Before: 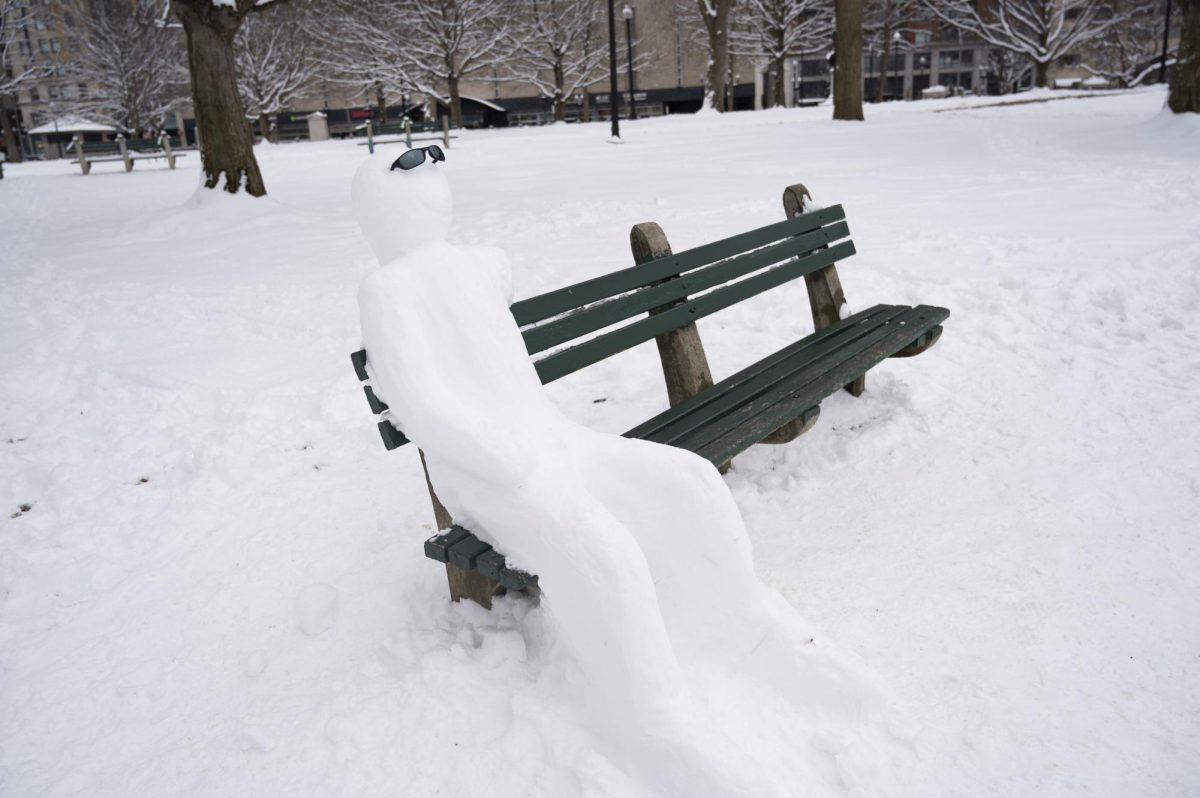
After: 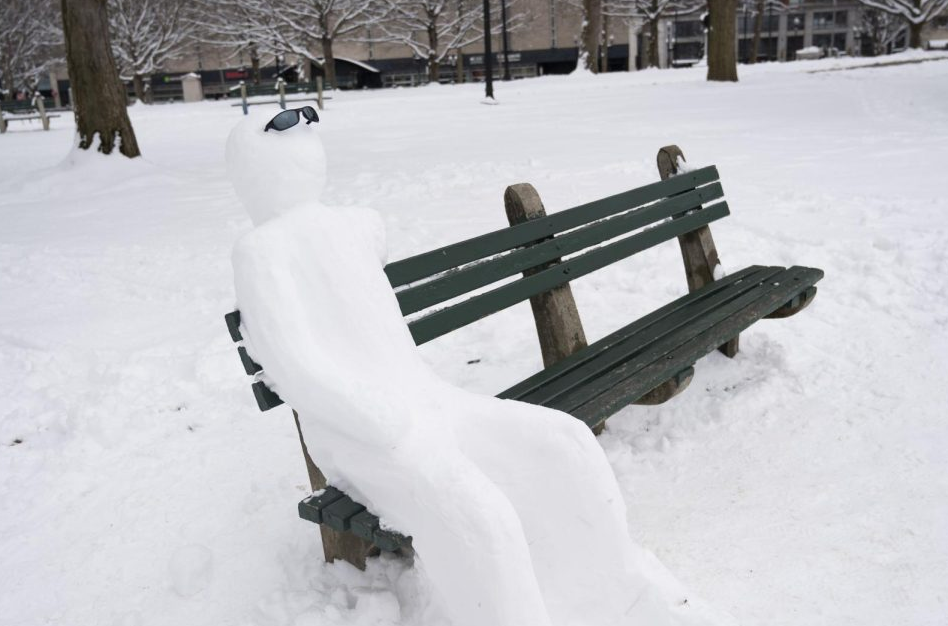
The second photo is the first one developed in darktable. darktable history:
crop and rotate: left 10.54%, top 5.008%, right 10.396%, bottom 16.504%
